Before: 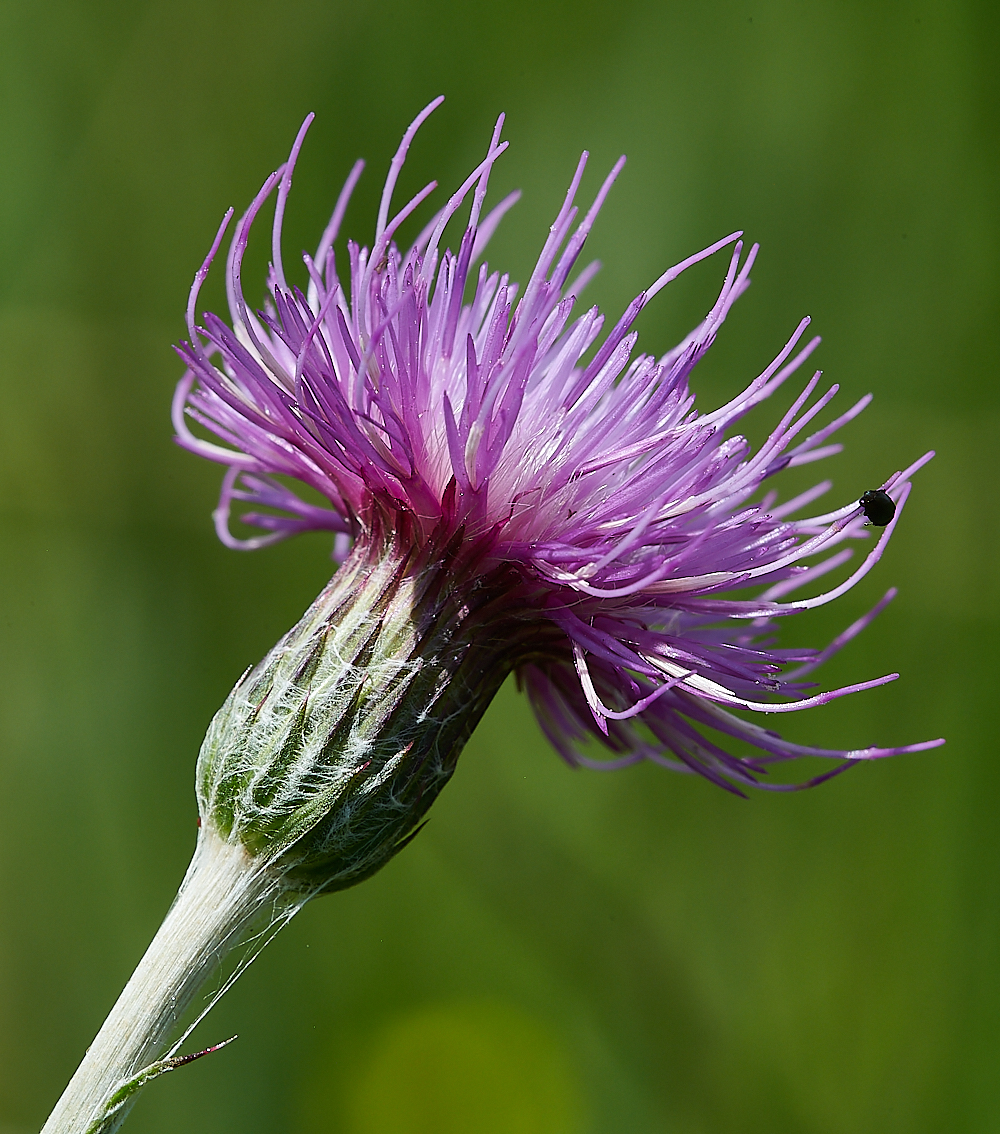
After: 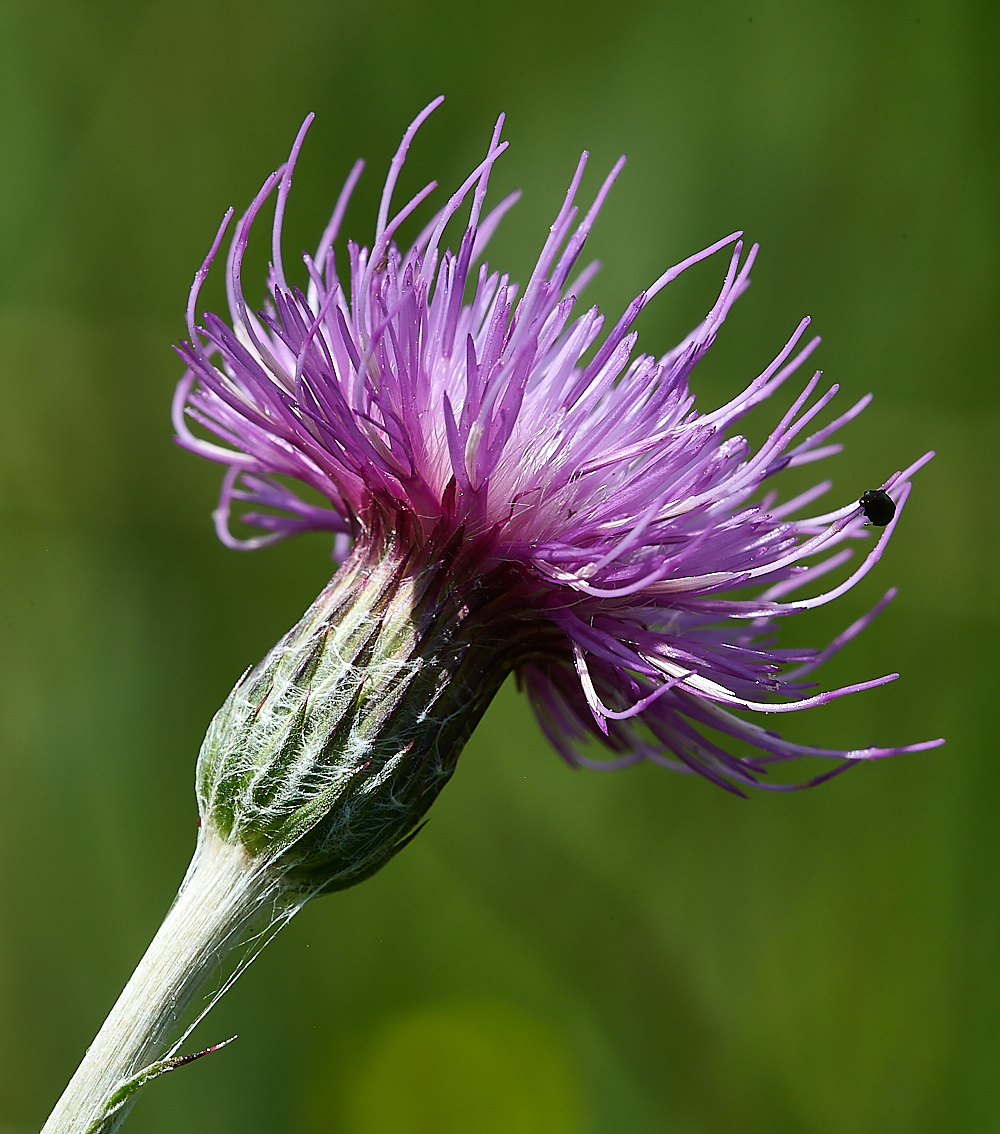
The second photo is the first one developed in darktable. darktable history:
color balance rgb: perceptual saturation grading › global saturation -2.8%, perceptual saturation grading › shadows -2.424%, perceptual brilliance grading › highlights 4.652%, perceptual brilliance grading › shadows -9.875%, global vibrance 21.708%
